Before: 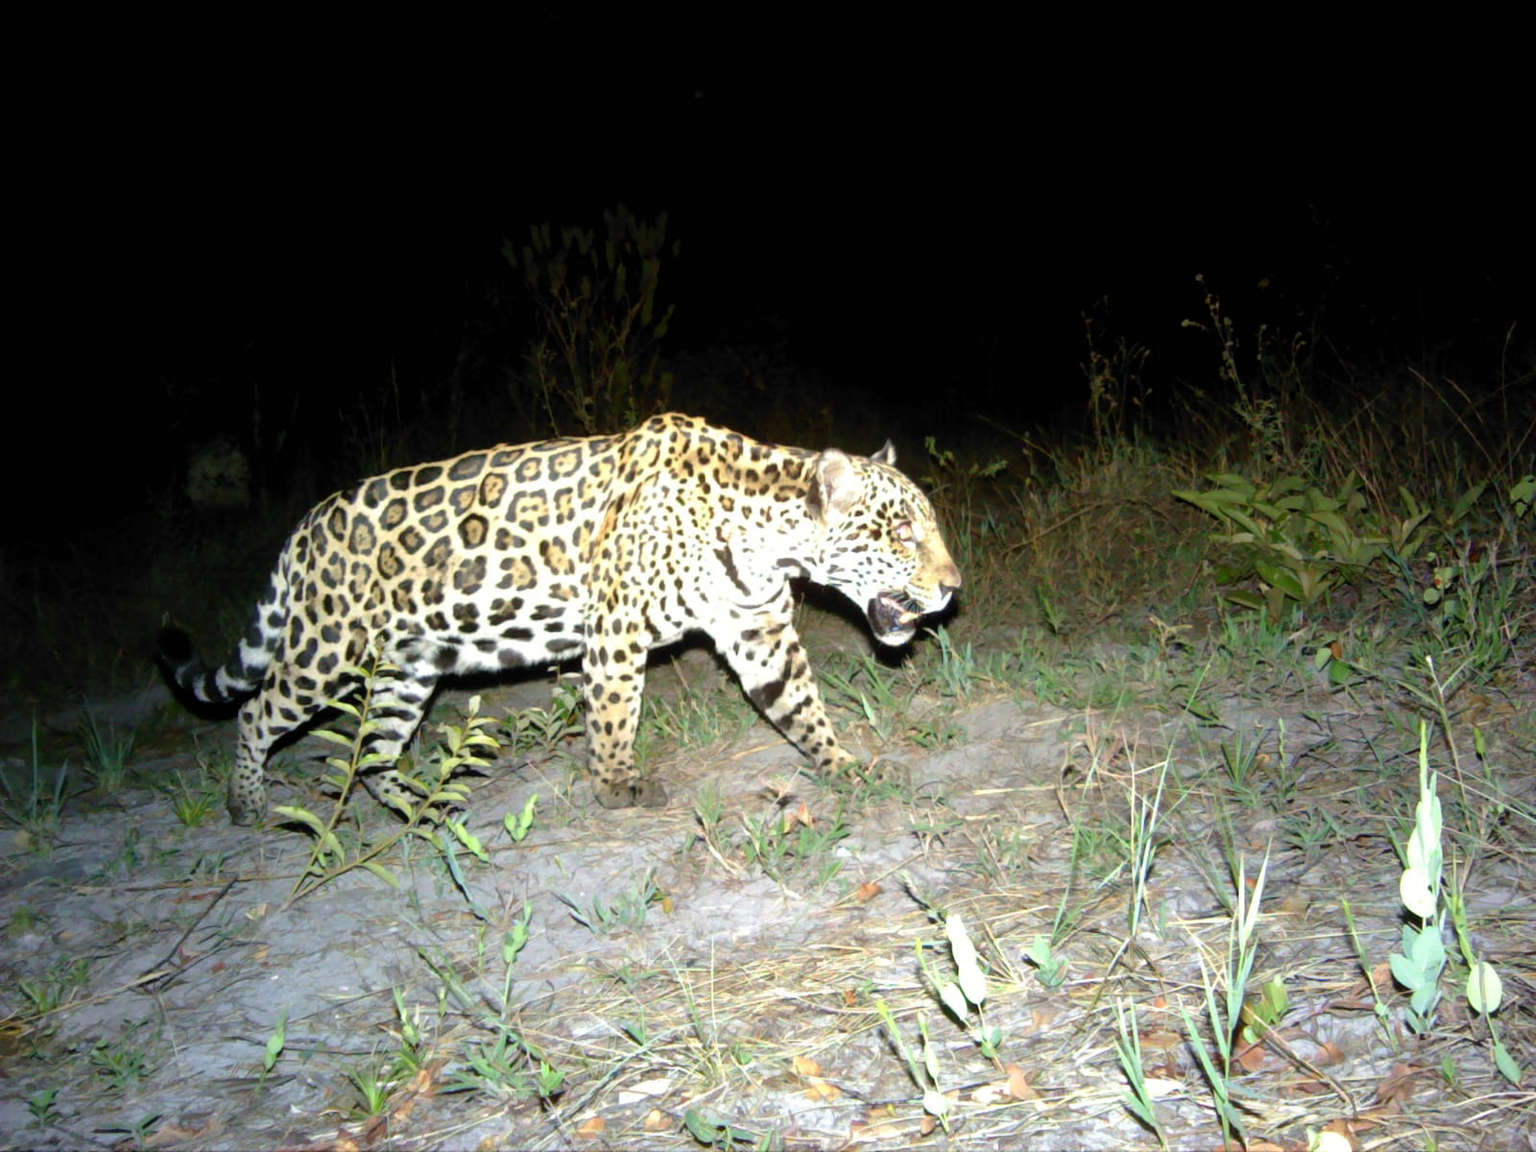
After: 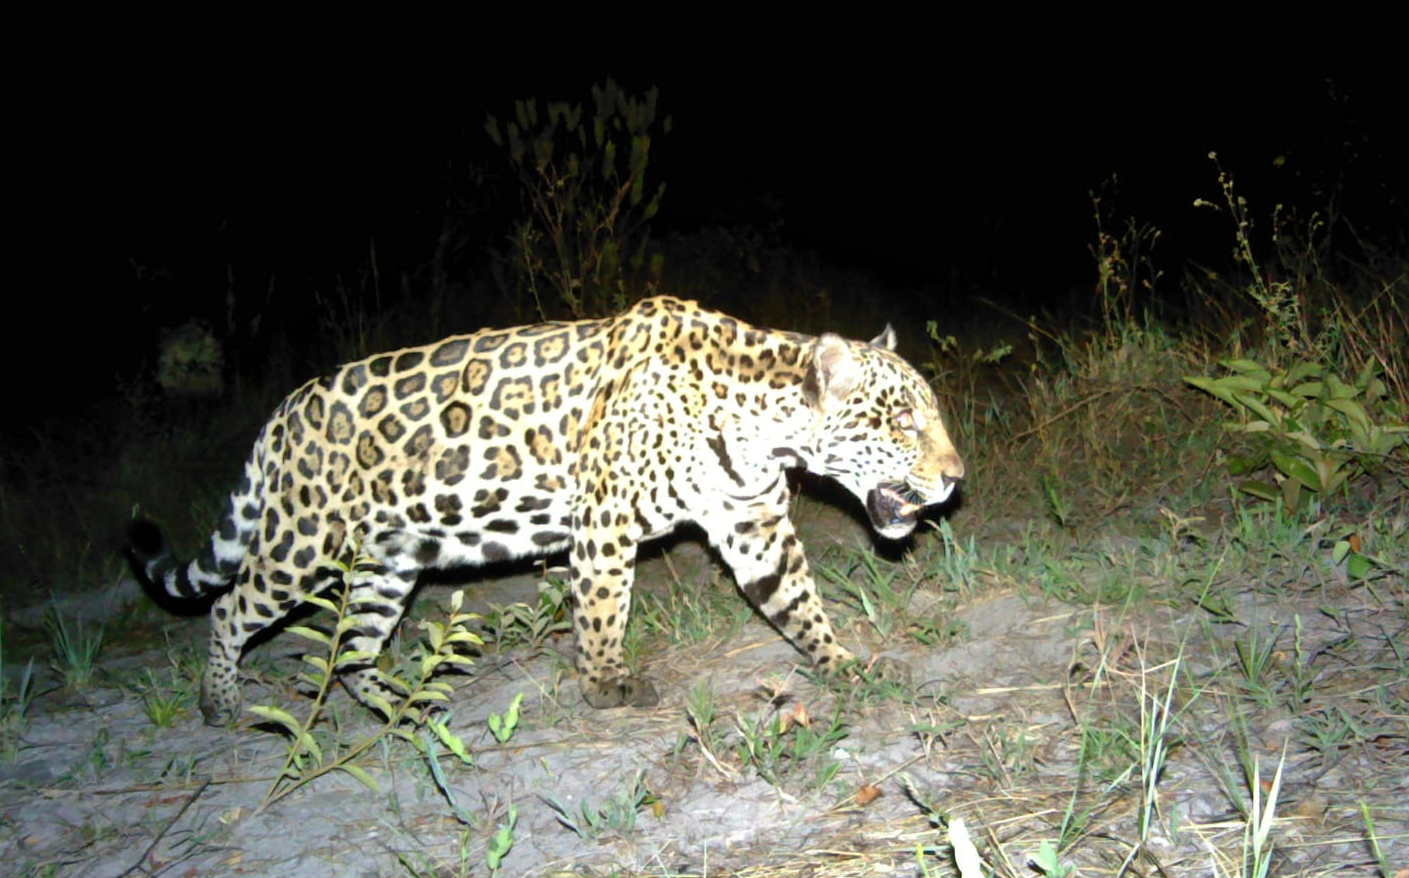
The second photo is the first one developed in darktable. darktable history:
levels: mode automatic, levels [0.093, 0.434, 0.988]
shadows and highlights: low approximation 0.01, soften with gaussian
crop and rotate: left 2.347%, top 11.209%, right 9.558%, bottom 15.617%
